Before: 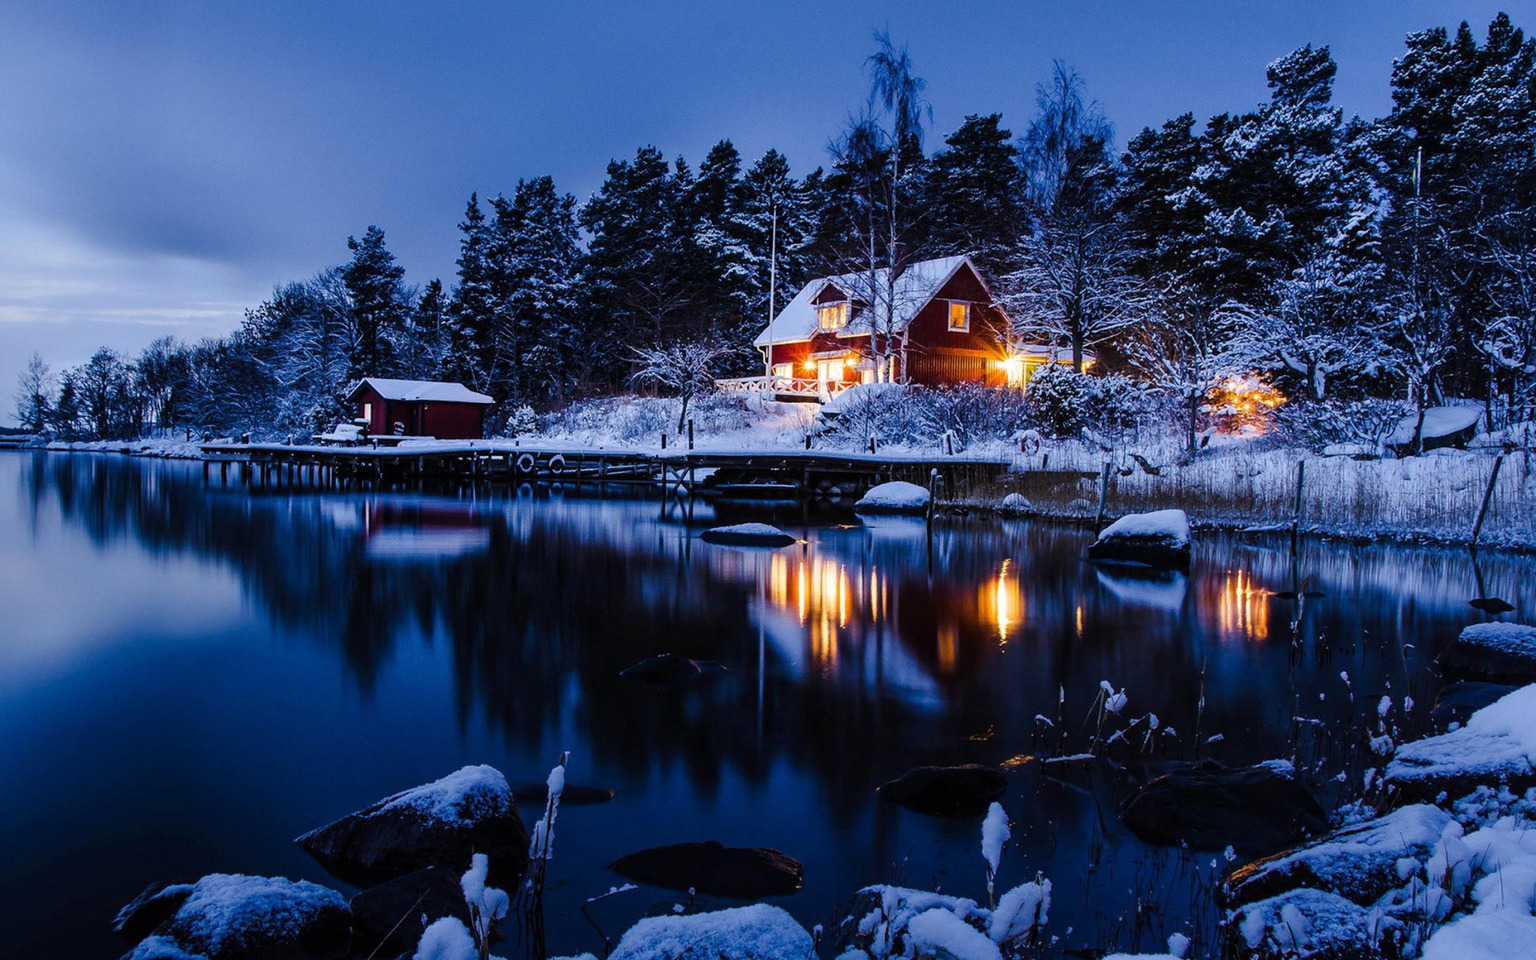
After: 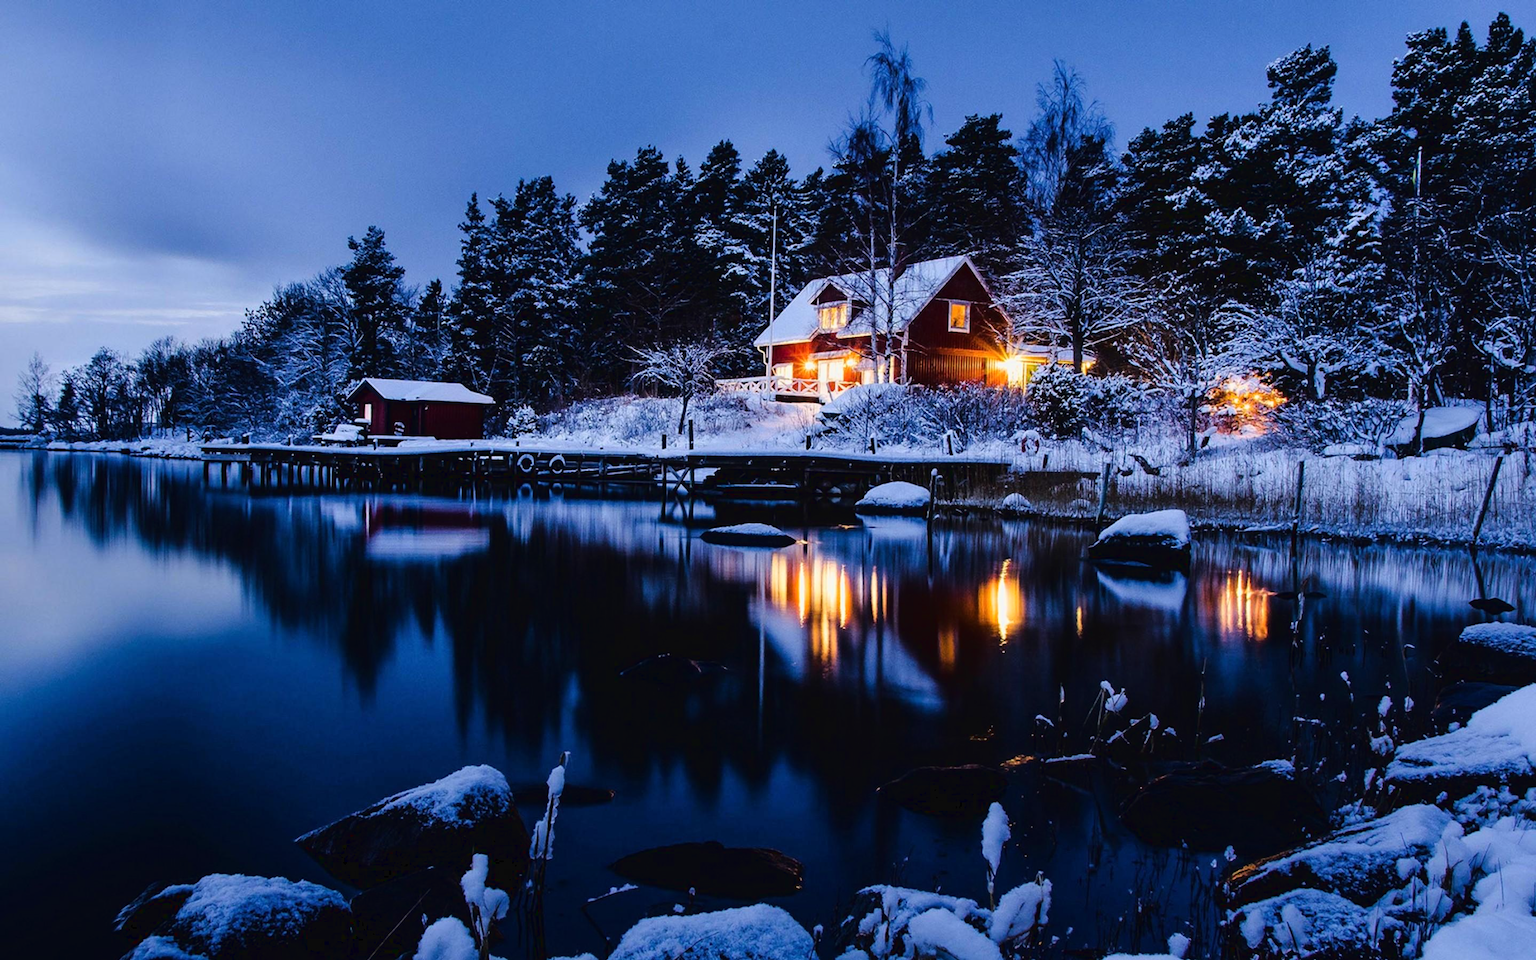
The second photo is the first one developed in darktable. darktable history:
tone curve: curves: ch0 [(0.003, 0.029) (0.037, 0.036) (0.149, 0.117) (0.297, 0.318) (0.422, 0.474) (0.531, 0.6) (0.743, 0.809) (0.889, 0.941) (1, 0.98)]; ch1 [(0, 0) (0.305, 0.325) (0.453, 0.437) (0.482, 0.479) (0.501, 0.5) (0.506, 0.503) (0.564, 0.578) (0.587, 0.625) (0.666, 0.727) (1, 1)]; ch2 [(0, 0) (0.323, 0.277) (0.408, 0.399) (0.45, 0.48) (0.499, 0.502) (0.512, 0.523) (0.57, 0.595) (0.653, 0.671) (0.768, 0.744) (1, 1)]
exposure: exposure -0.181 EV, compensate highlight preservation false
